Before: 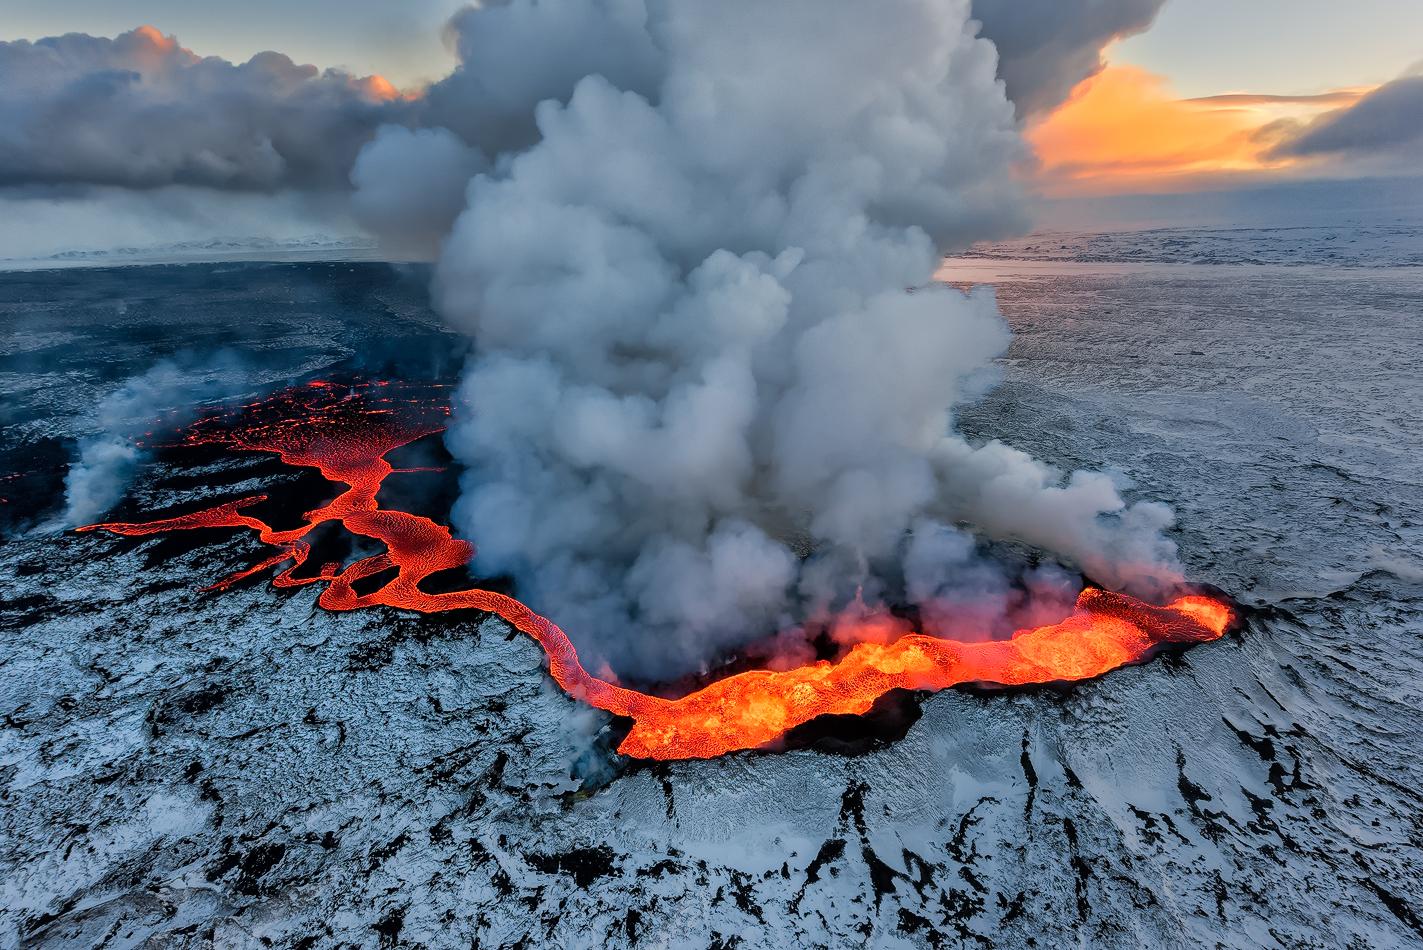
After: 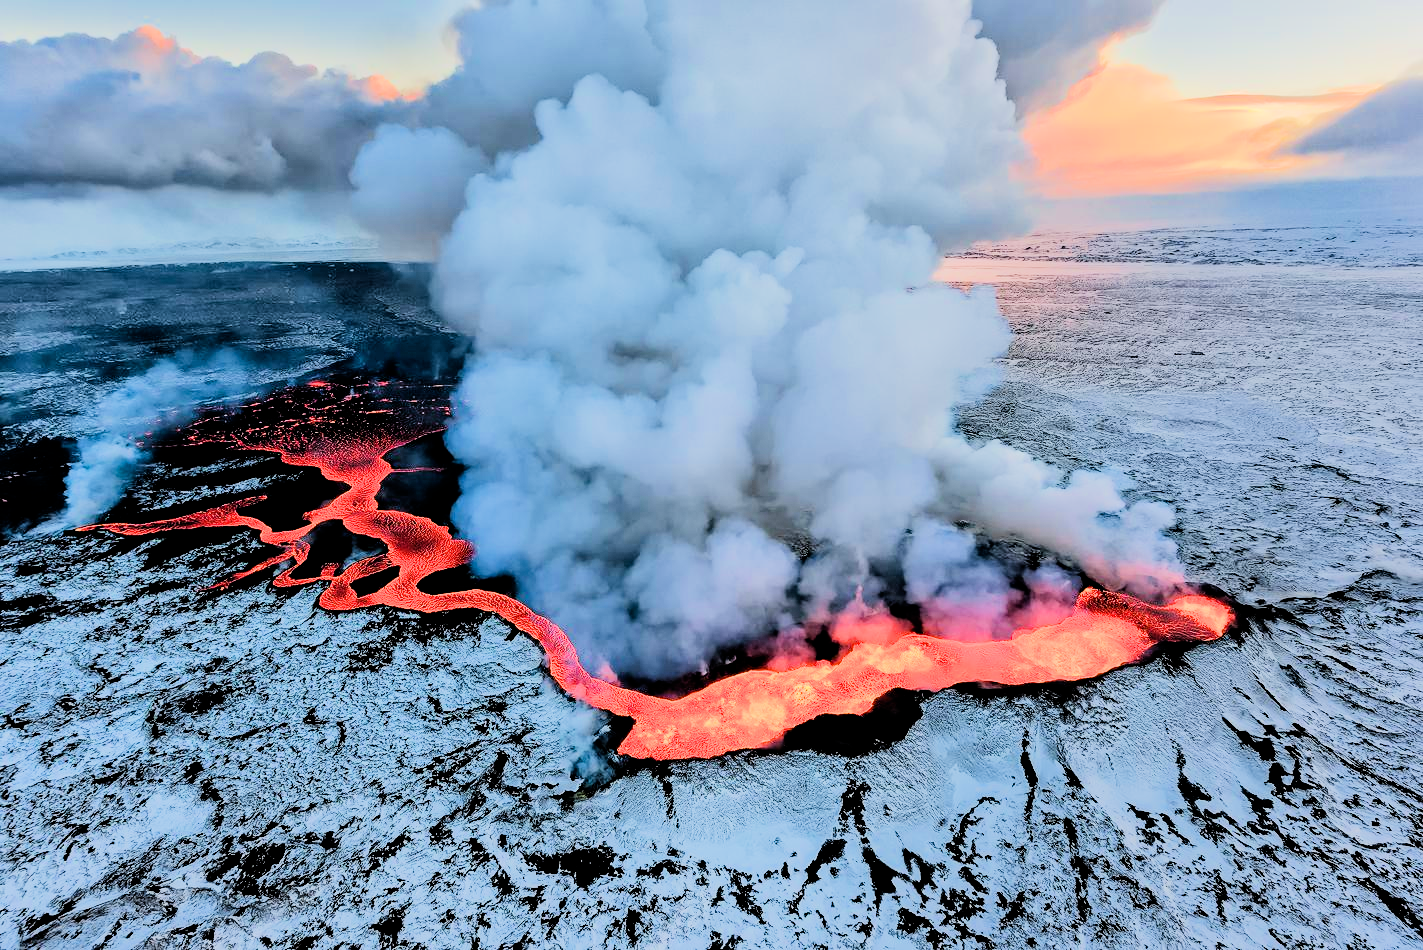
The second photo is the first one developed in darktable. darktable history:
haze removal: compatibility mode true, adaptive false
filmic rgb: middle gray luminance 9.92%, black relative exposure -8.65 EV, white relative exposure 3.28 EV, threshold 5.97 EV, target black luminance 0%, hardness 5.2, latitude 44.64%, contrast 1.312, highlights saturation mix 4.06%, shadows ↔ highlights balance 24.83%, enable highlight reconstruction true
tone equalizer: -7 EV 0.144 EV, -6 EV 0.636 EV, -5 EV 1.14 EV, -4 EV 1.31 EV, -3 EV 1.15 EV, -2 EV 0.6 EV, -1 EV 0.153 EV, edges refinement/feathering 500, mask exposure compensation -1.57 EV, preserve details no
